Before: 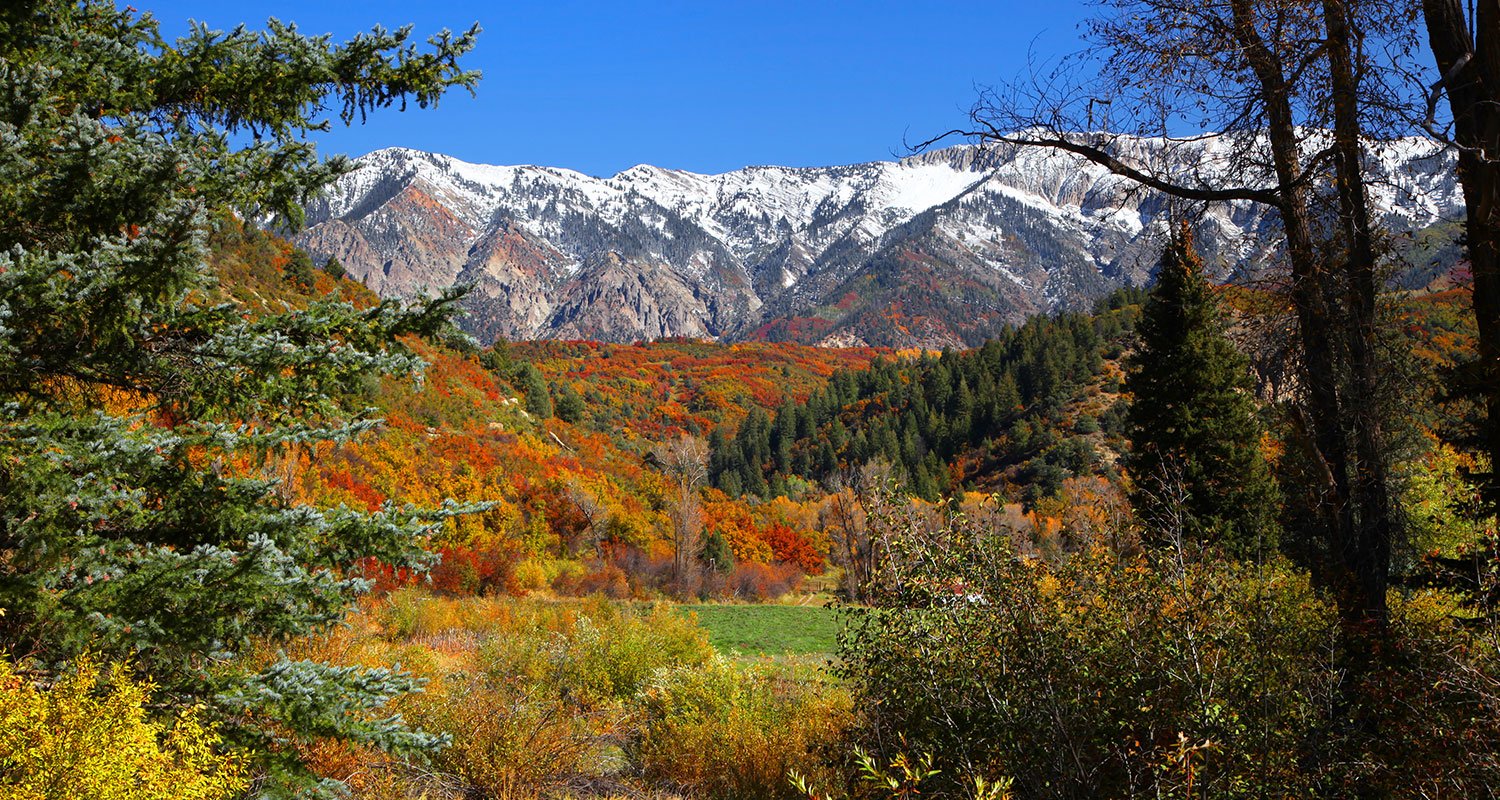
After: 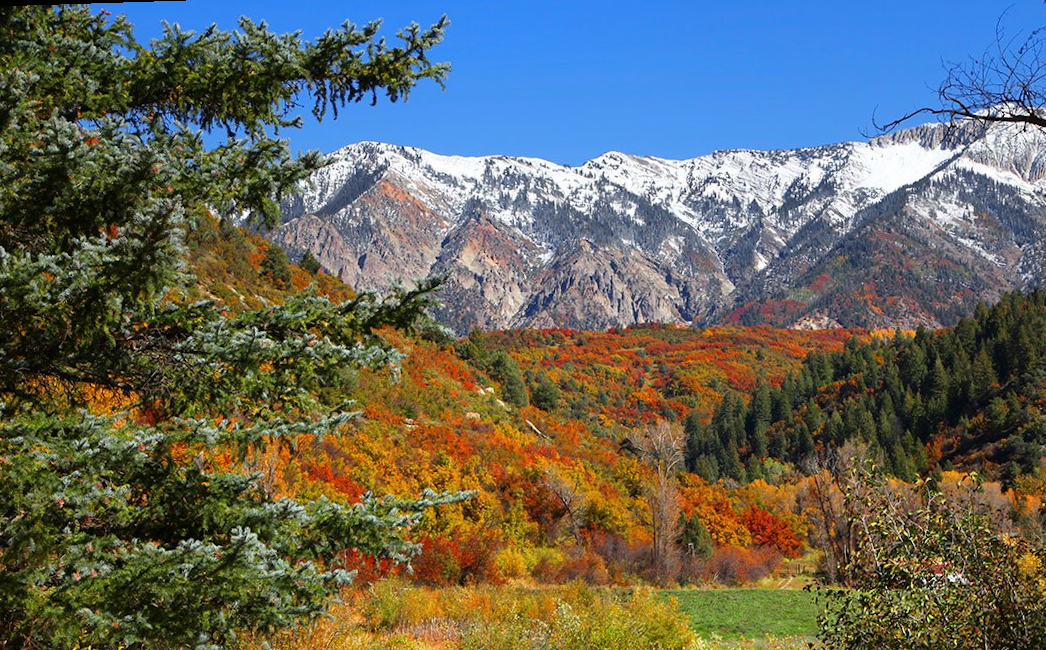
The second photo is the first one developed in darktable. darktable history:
rotate and perspective: rotation -1.32°, lens shift (horizontal) -0.031, crop left 0.015, crop right 0.985, crop top 0.047, crop bottom 0.982
crop: right 28.885%, bottom 16.626%
